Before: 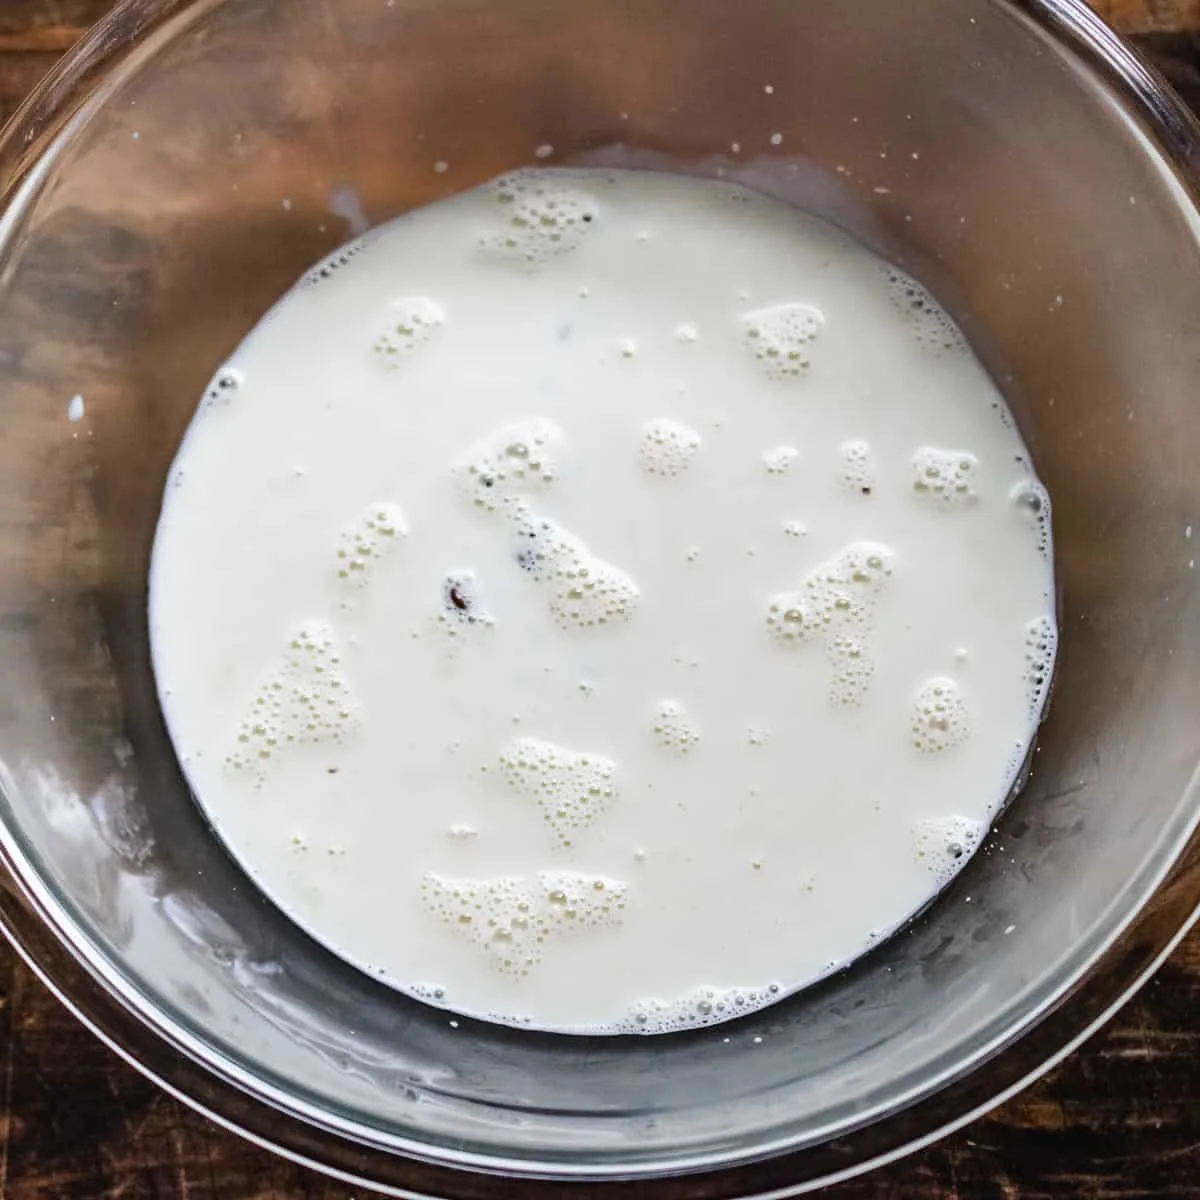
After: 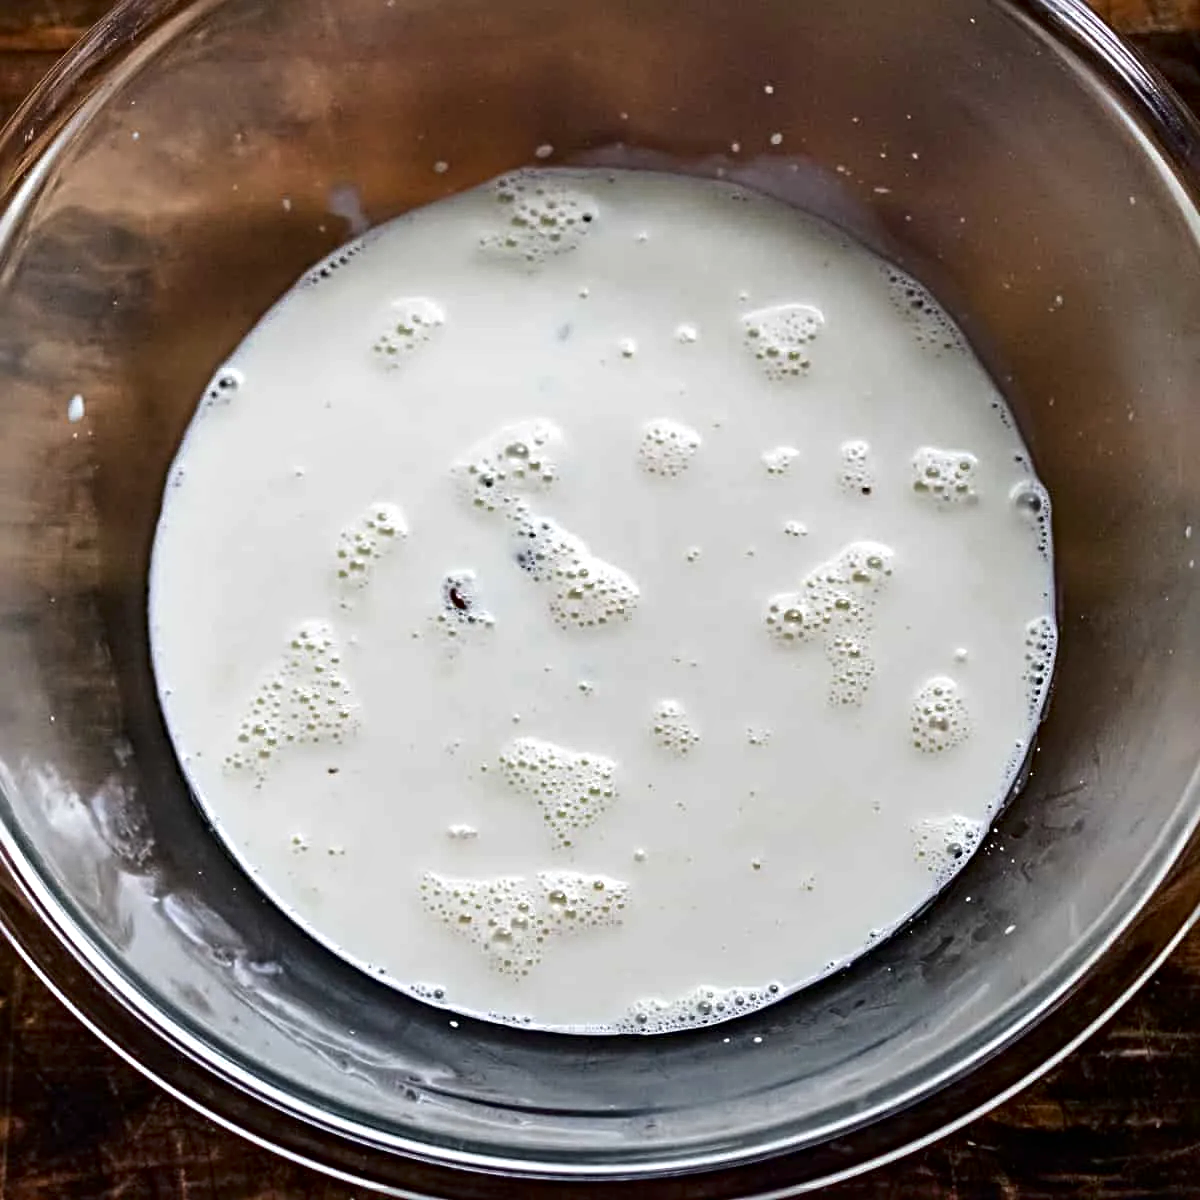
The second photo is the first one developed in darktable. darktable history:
local contrast: mode bilateral grid, contrast 20, coarseness 50, detail 120%, midtone range 0.2
contrast brightness saturation: contrast 0.07, brightness -0.14, saturation 0.11
sharpen: radius 4.883
